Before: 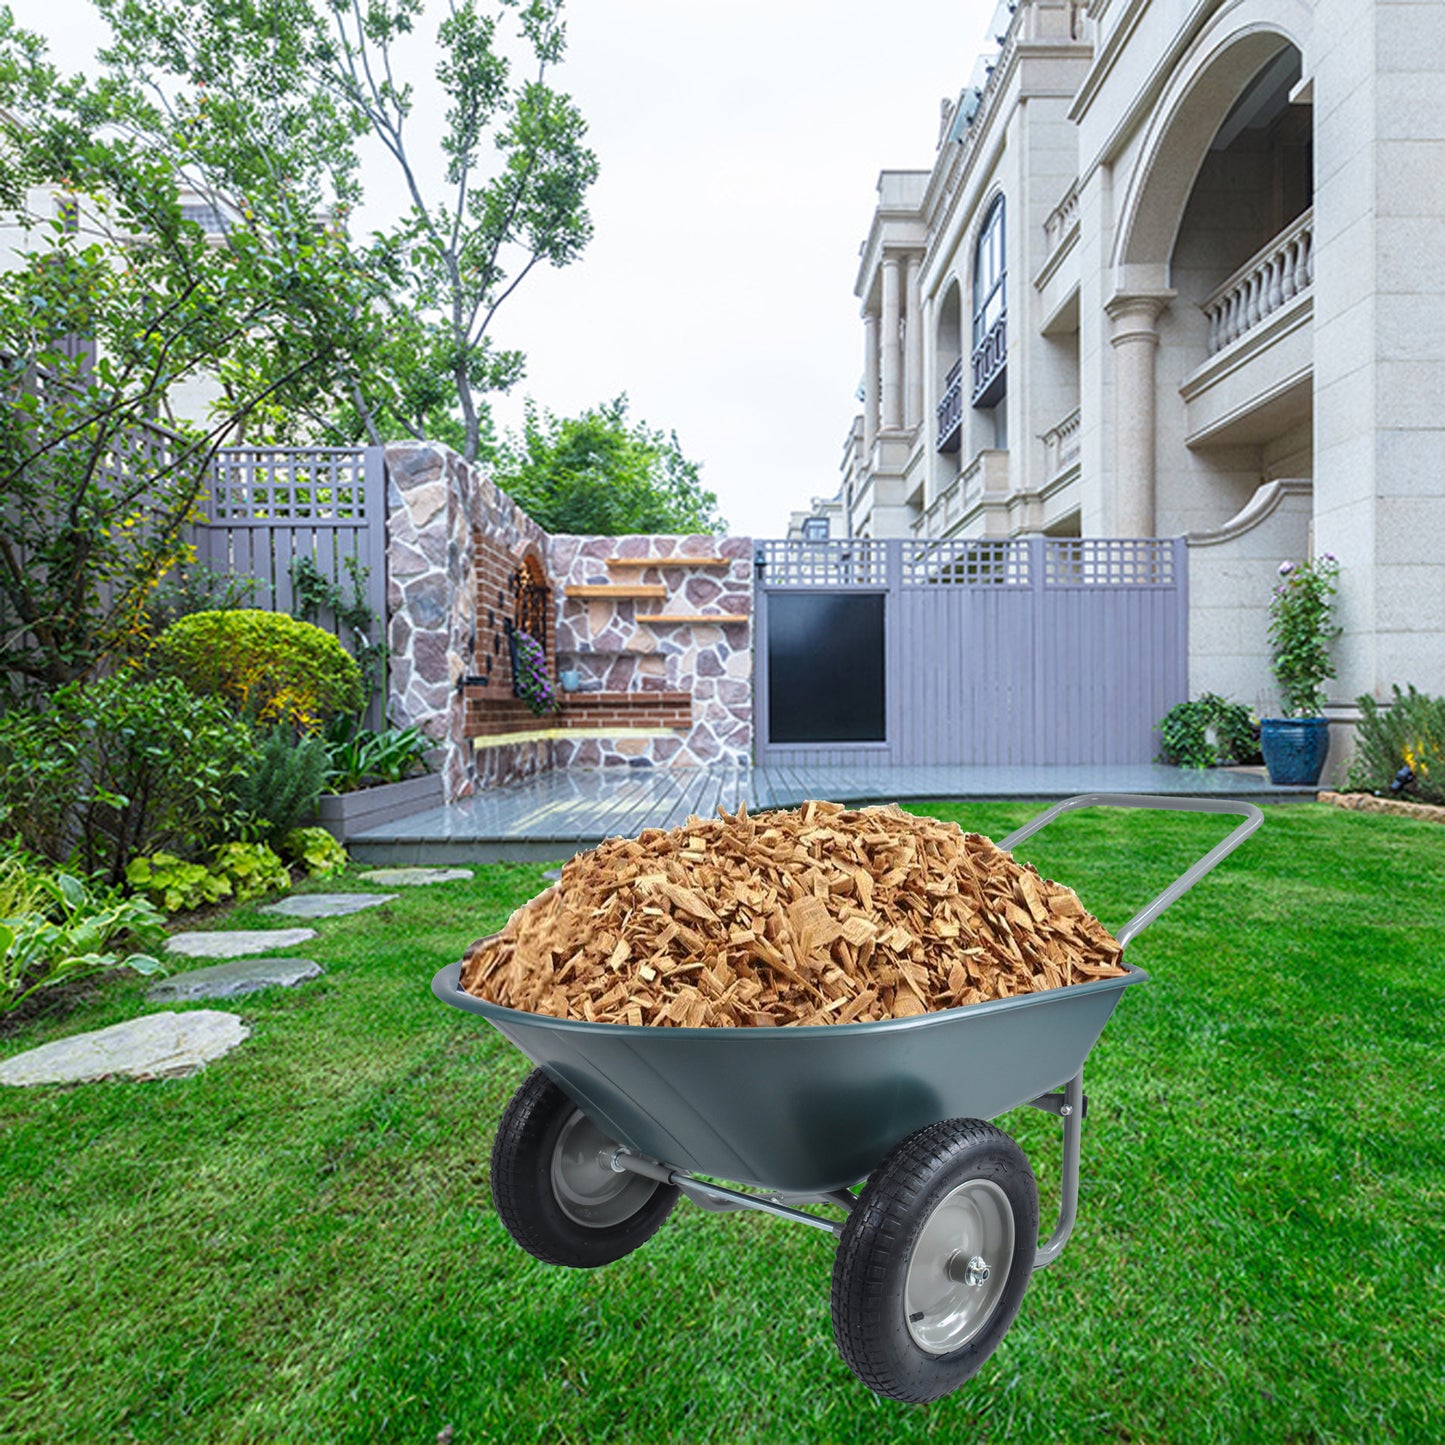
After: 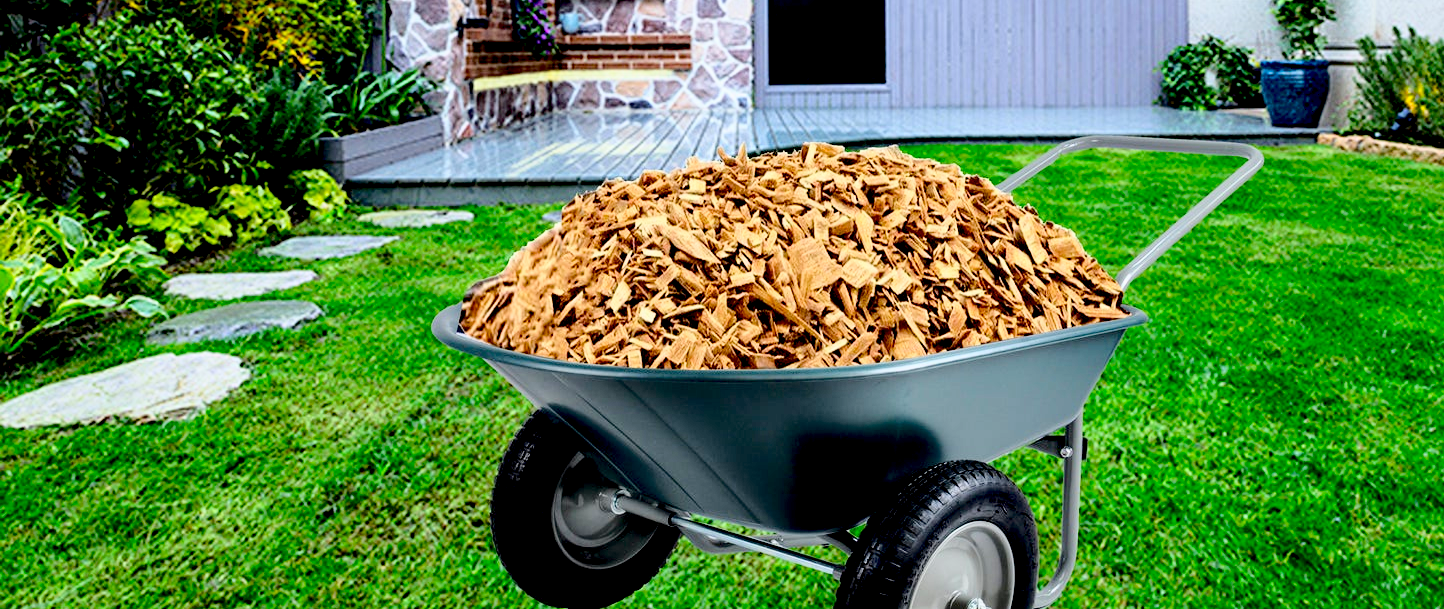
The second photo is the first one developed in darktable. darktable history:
exposure: black level correction 0.046, exposure -0.228 EV, compensate highlight preservation false
crop: top 45.551%, bottom 12.262%
base curve: curves: ch0 [(0, 0) (0.028, 0.03) (0.121, 0.232) (0.46, 0.748) (0.859, 0.968) (1, 1)]
